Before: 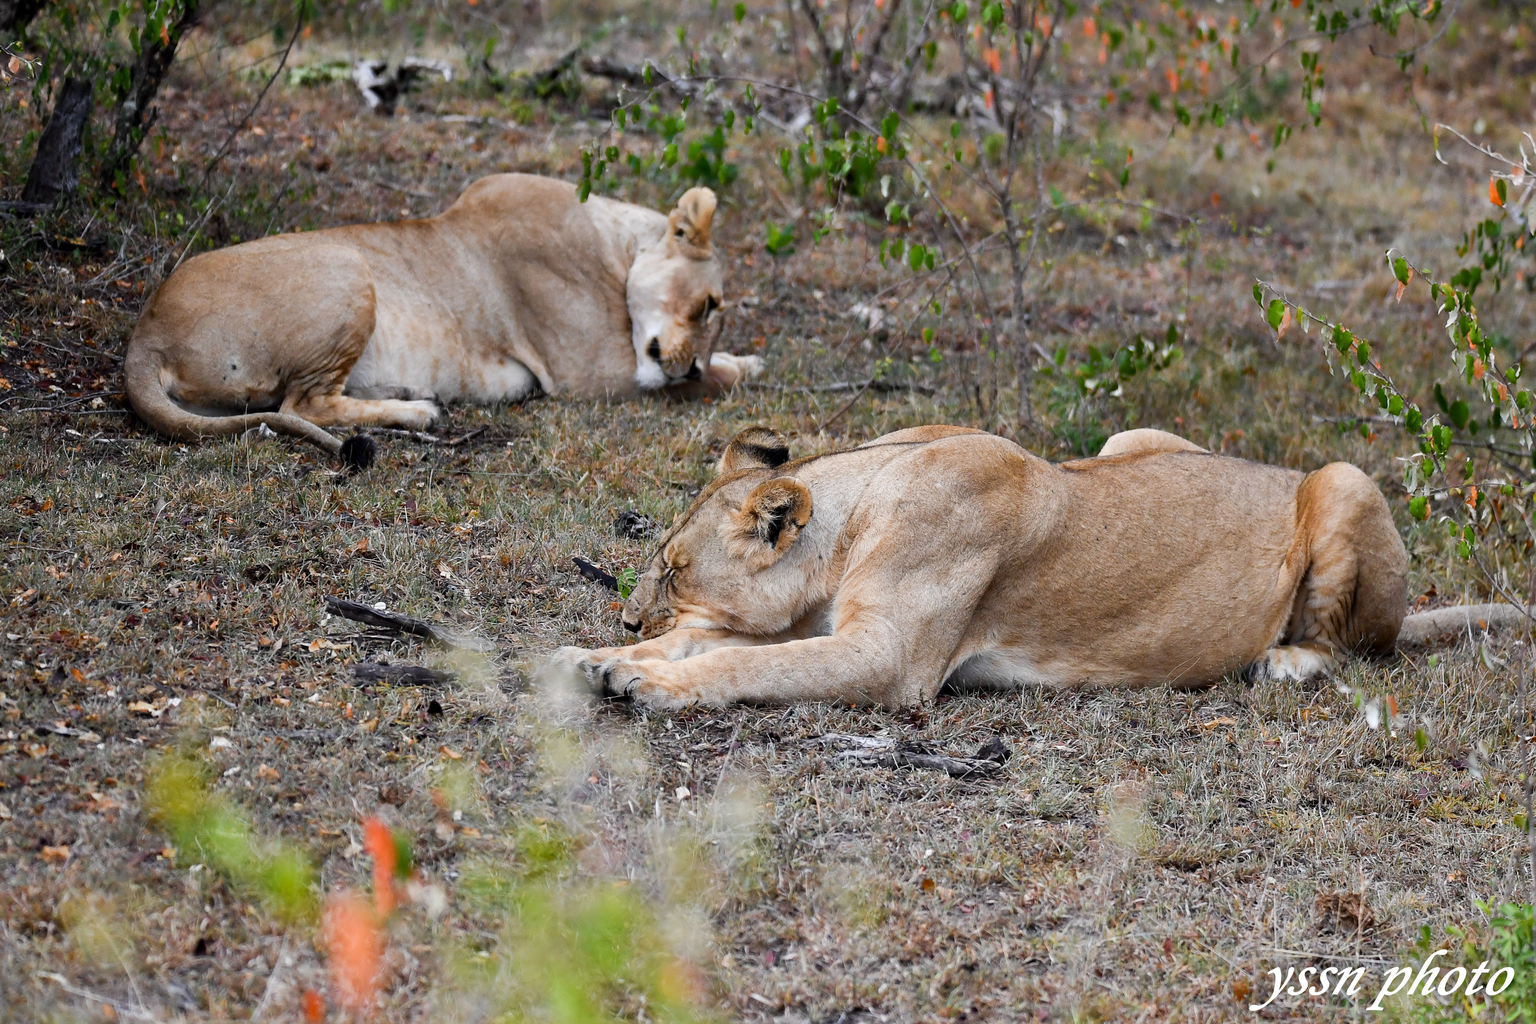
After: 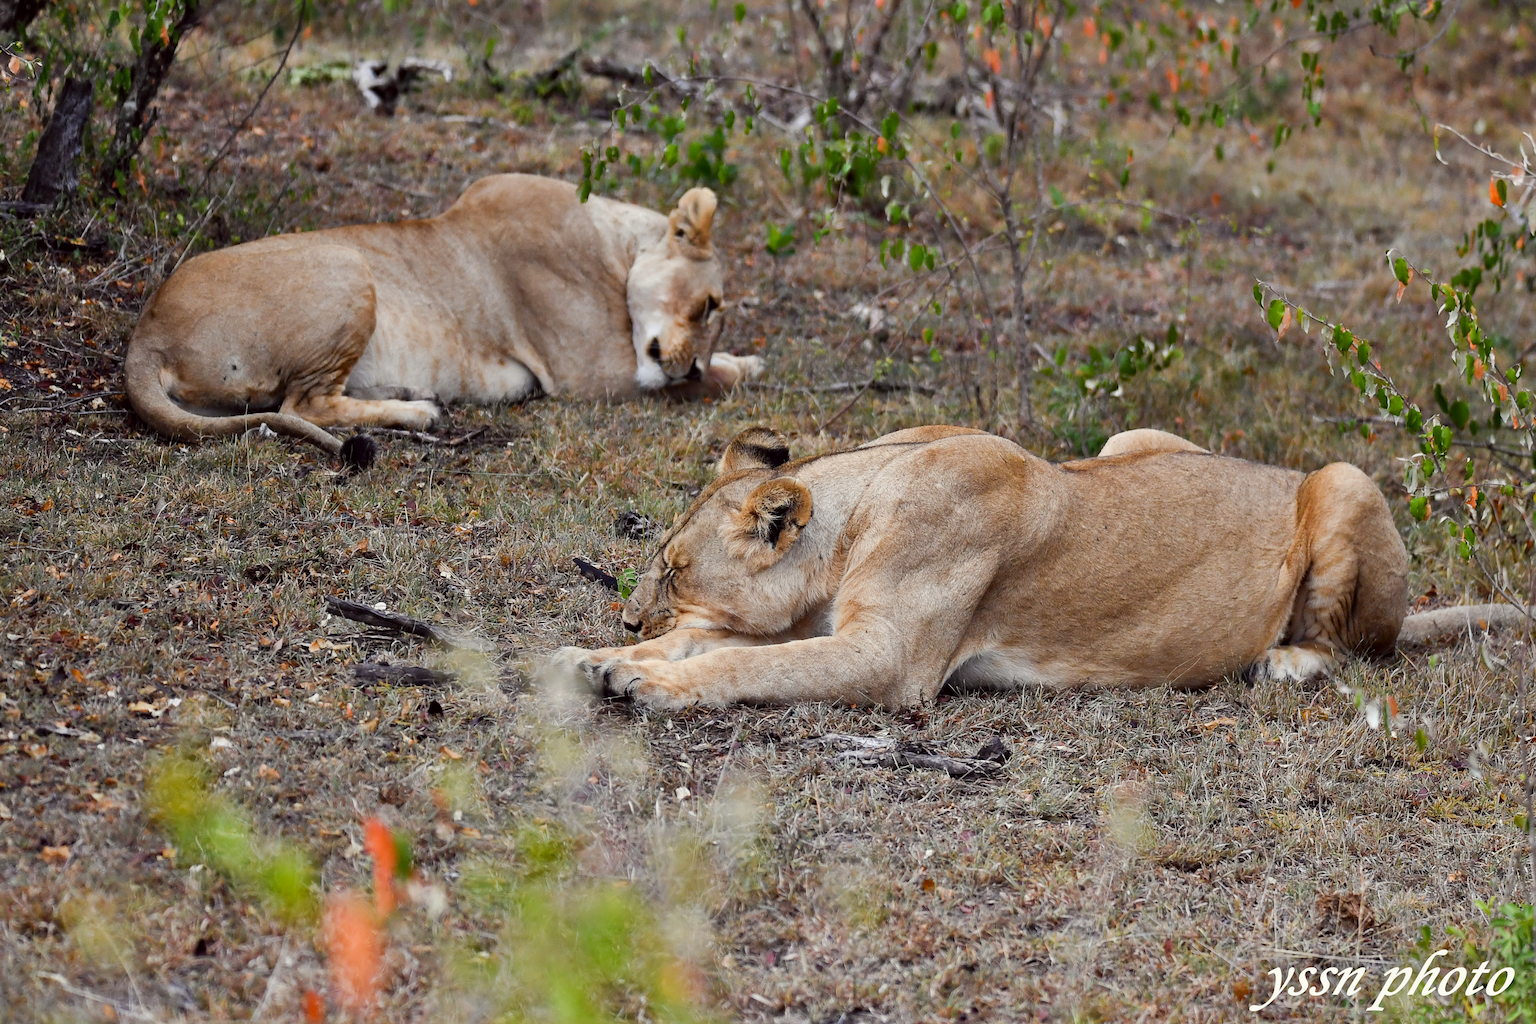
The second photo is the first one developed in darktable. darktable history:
shadows and highlights: shadows 43.48, white point adjustment -1.63, soften with gaussian
color correction: highlights a* -1.01, highlights b* 4.53, shadows a* 3.65
